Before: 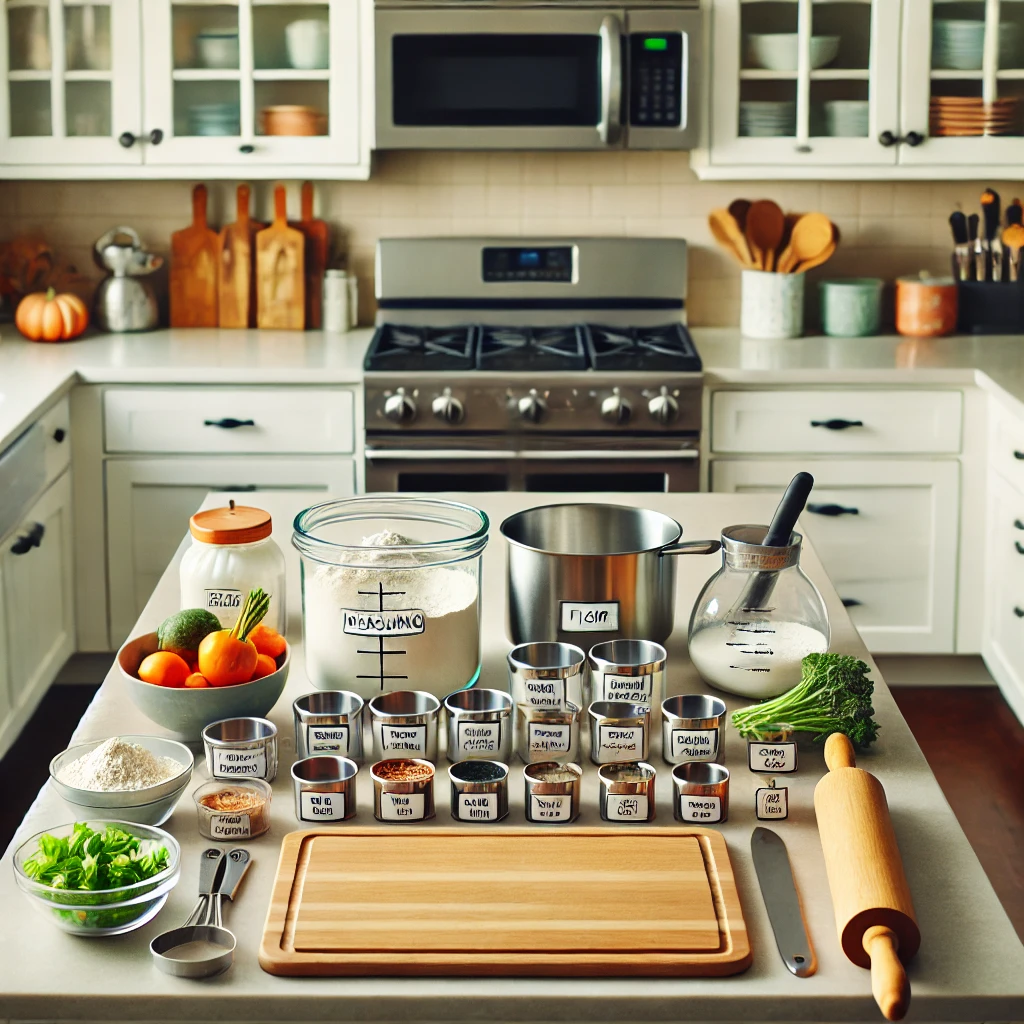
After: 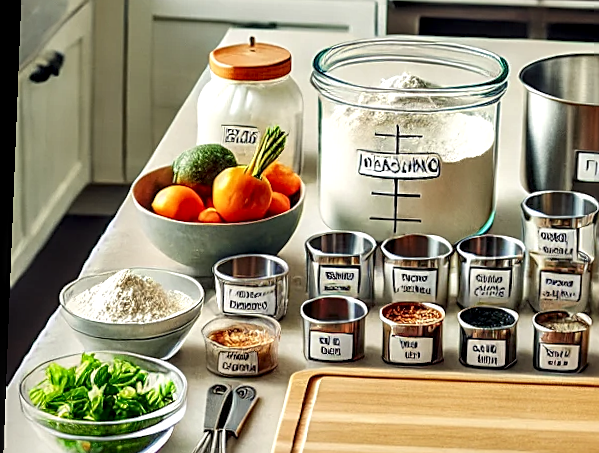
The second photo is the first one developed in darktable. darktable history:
rotate and perspective: rotation 2.27°, automatic cropping off
sharpen: on, module defaults
crop: top 44.483%, right 43.593%, bottom 12.892%
local contrast: detail 160%
